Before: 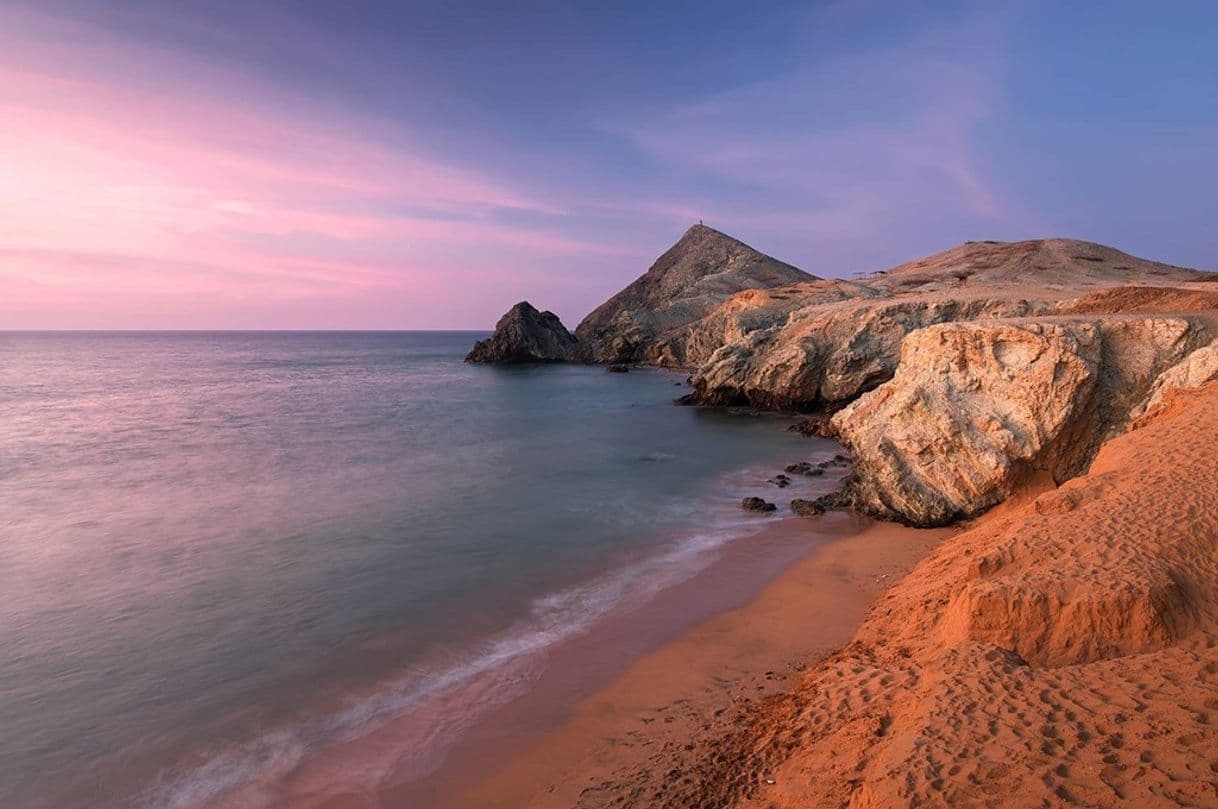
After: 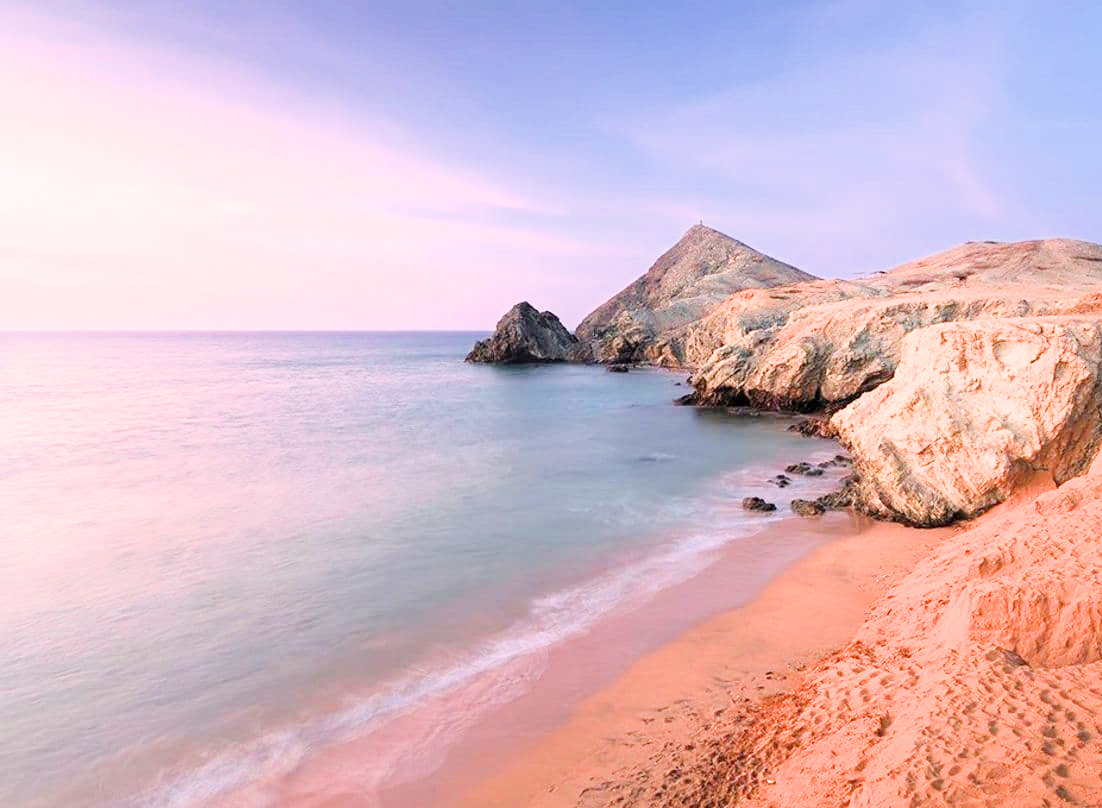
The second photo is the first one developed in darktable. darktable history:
filmic rgb: black relative exposure -7.65 EV, white relative exposure 4.56 EV, hardness 3.61, contrast 1.054
exposure: exposure 2.287 EV, compensate highlight preservation false
crop: right 9.516%, bottom 0.05%
